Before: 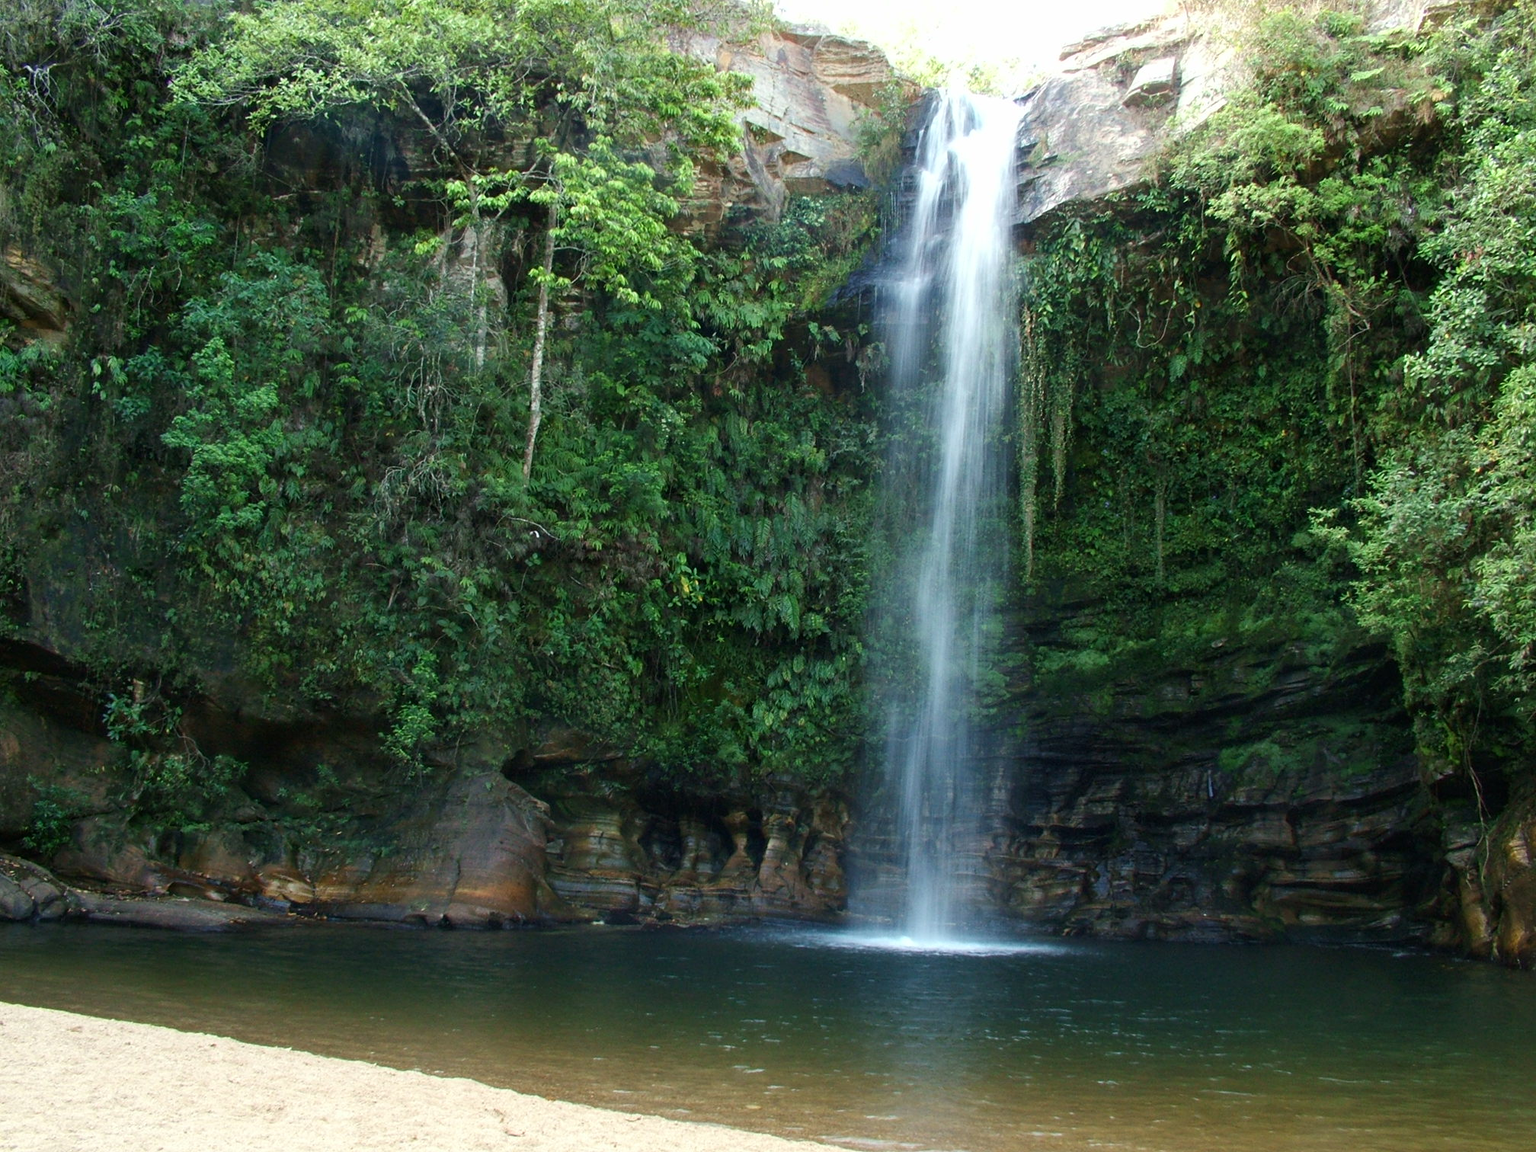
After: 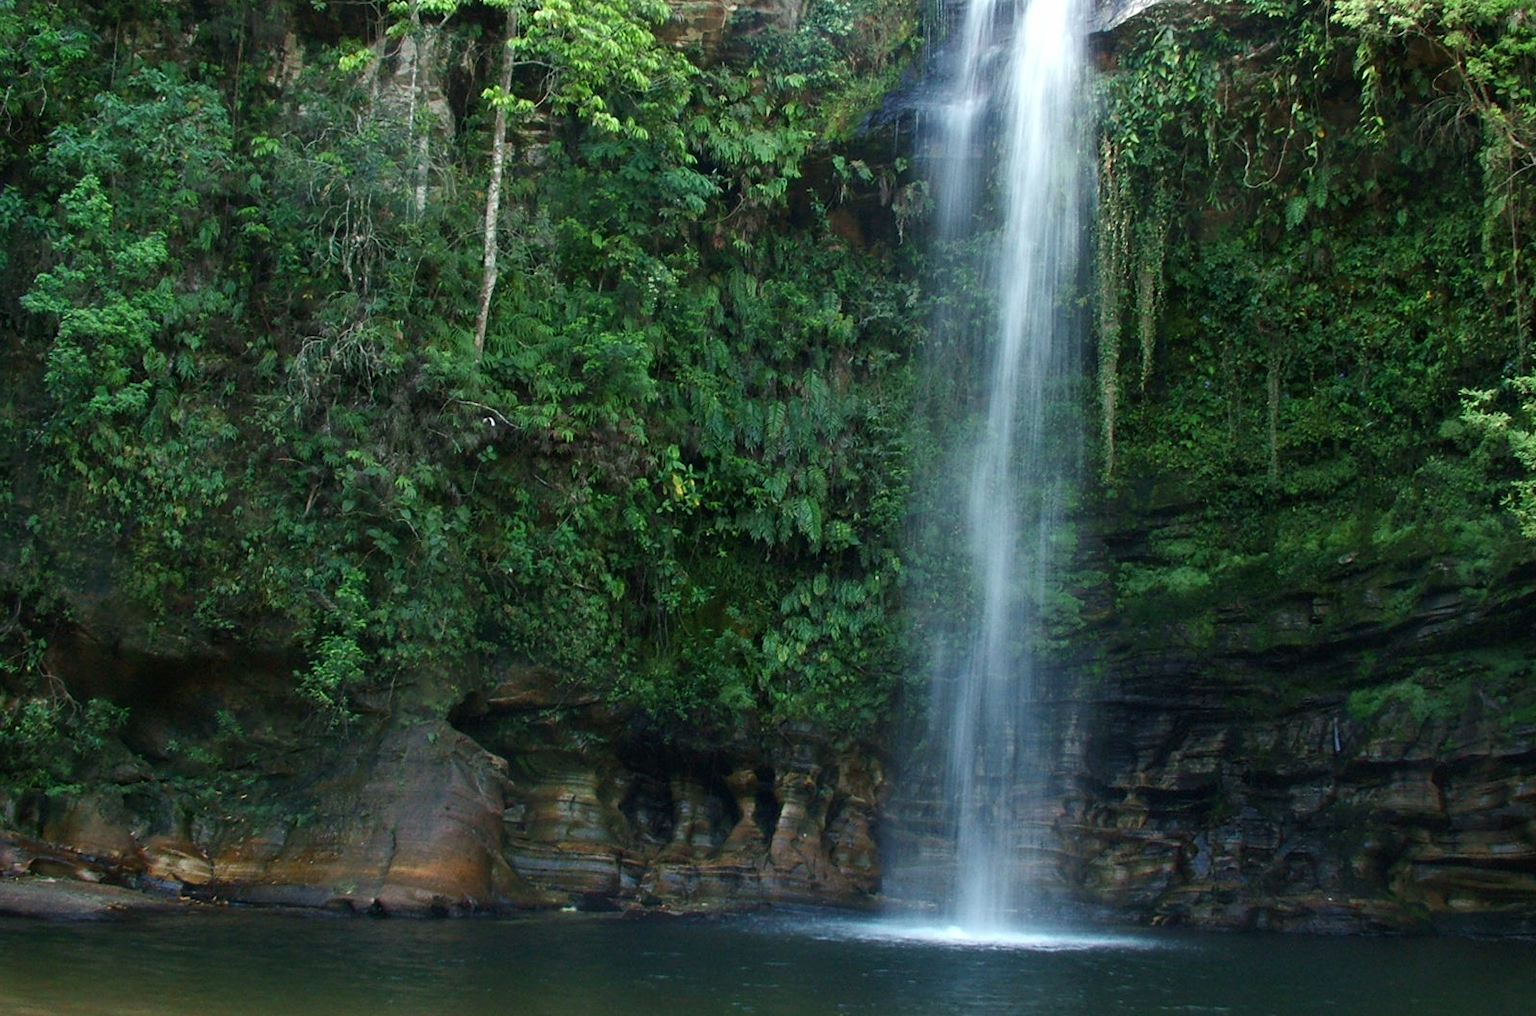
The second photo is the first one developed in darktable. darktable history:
crop: left 9.439%, top 17.225%, right 10.82%, bottom 12.379%
